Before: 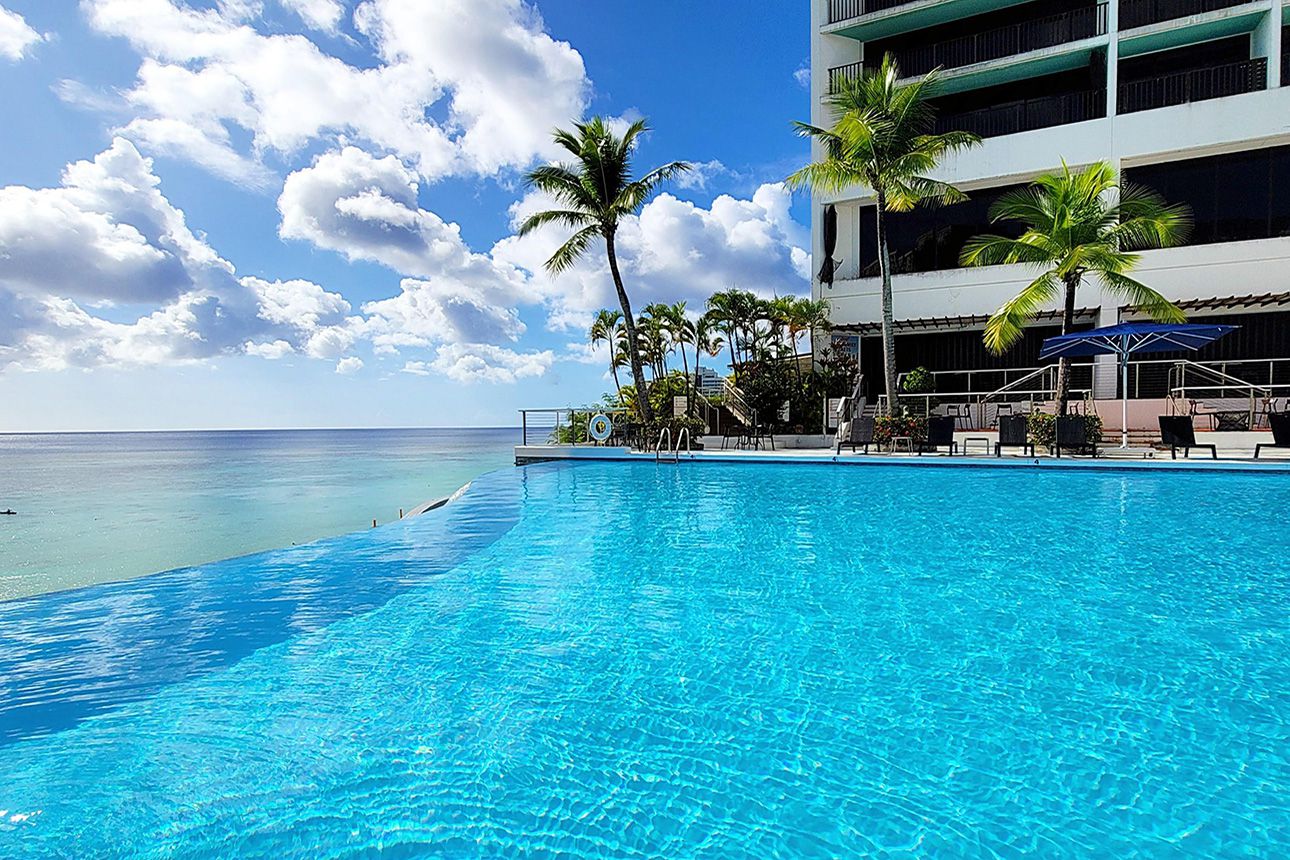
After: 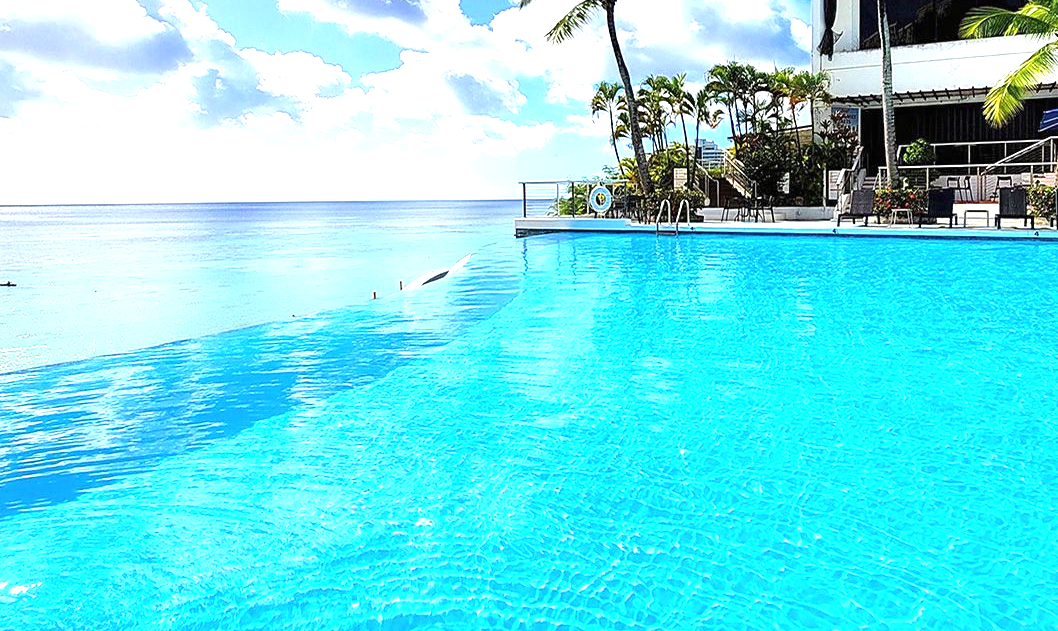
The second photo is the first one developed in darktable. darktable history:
crop: top 26.531%, right 17.959%
exposure: black level correction 0, exposure 1.1 EV, compensate exposure bias true, compensate highlight preservation false
